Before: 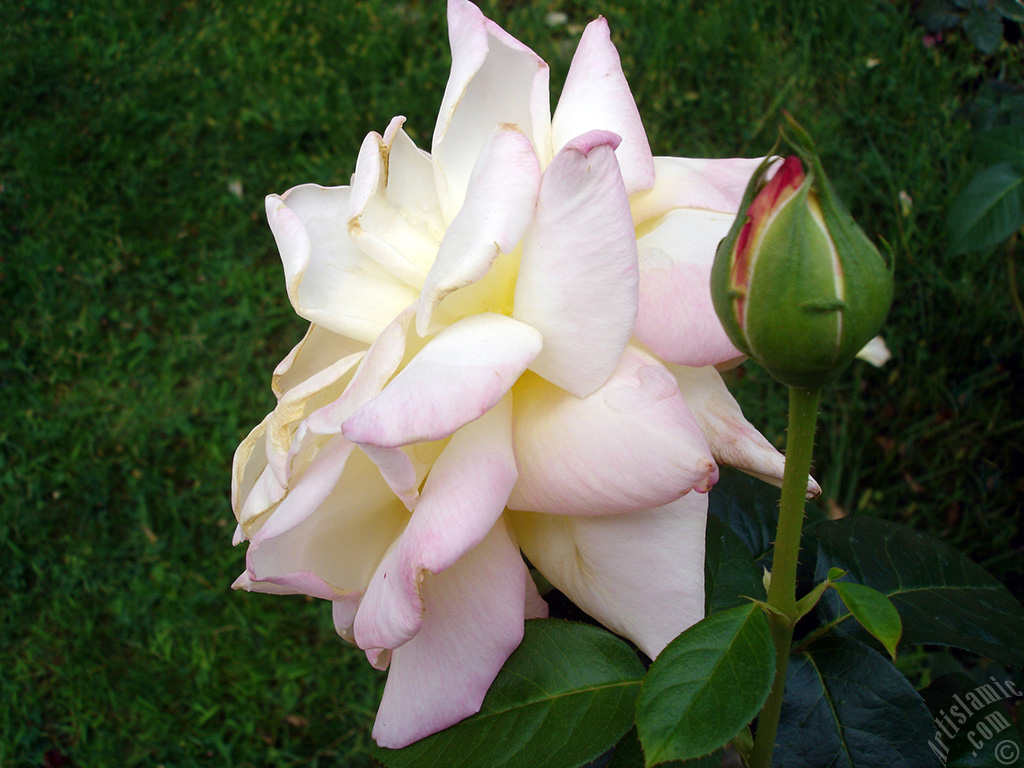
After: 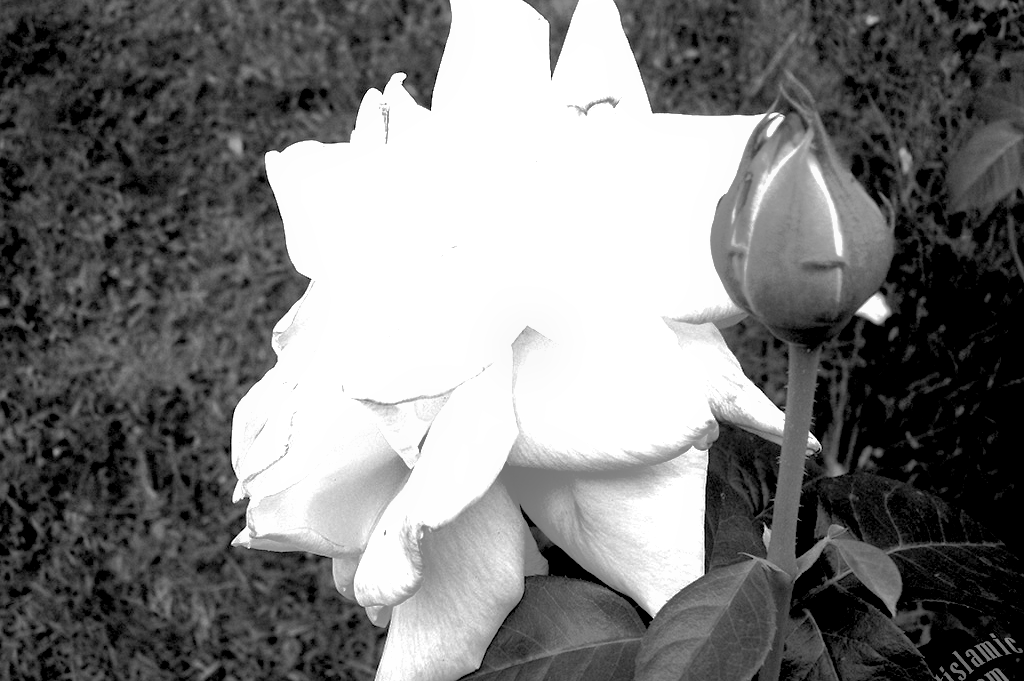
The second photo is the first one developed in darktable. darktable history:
exposure: black level correction 0.009, exposure 1.425 EV, compensate highlight preservation false
shadows and highlights: shadows 40, highlights -60
crop and rotate: top 5.609%, bottom 5.609%
monochrome: on, module defaults
